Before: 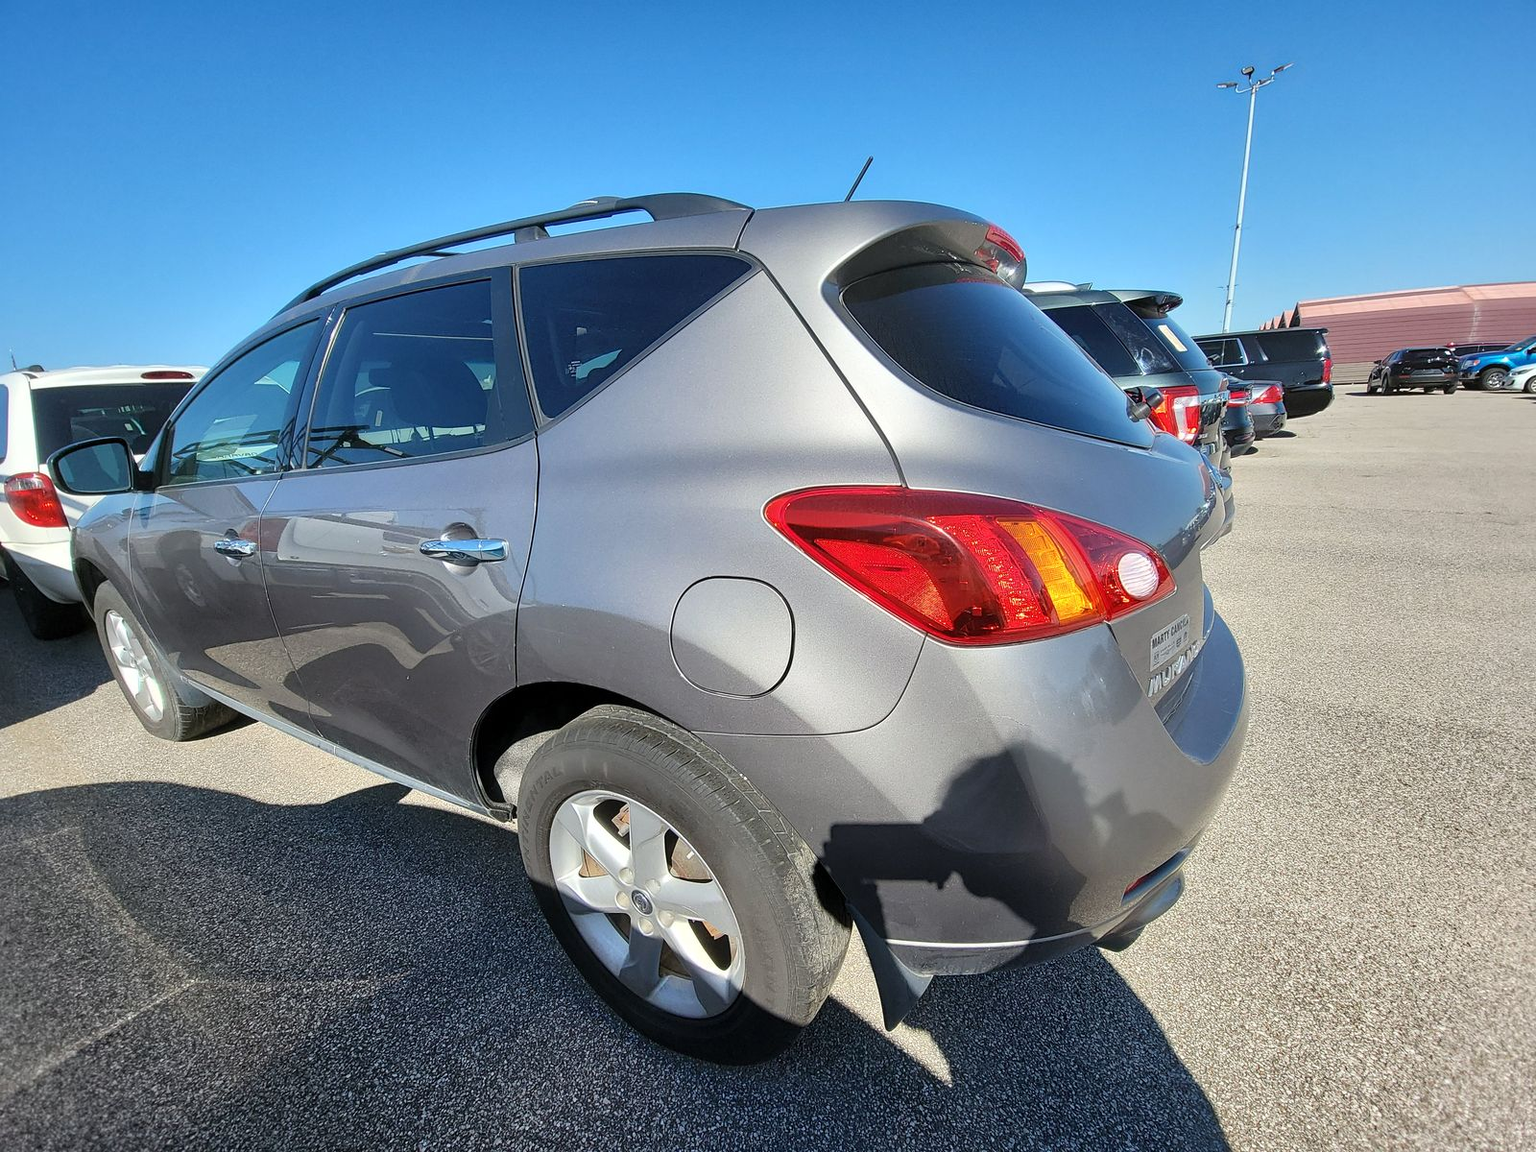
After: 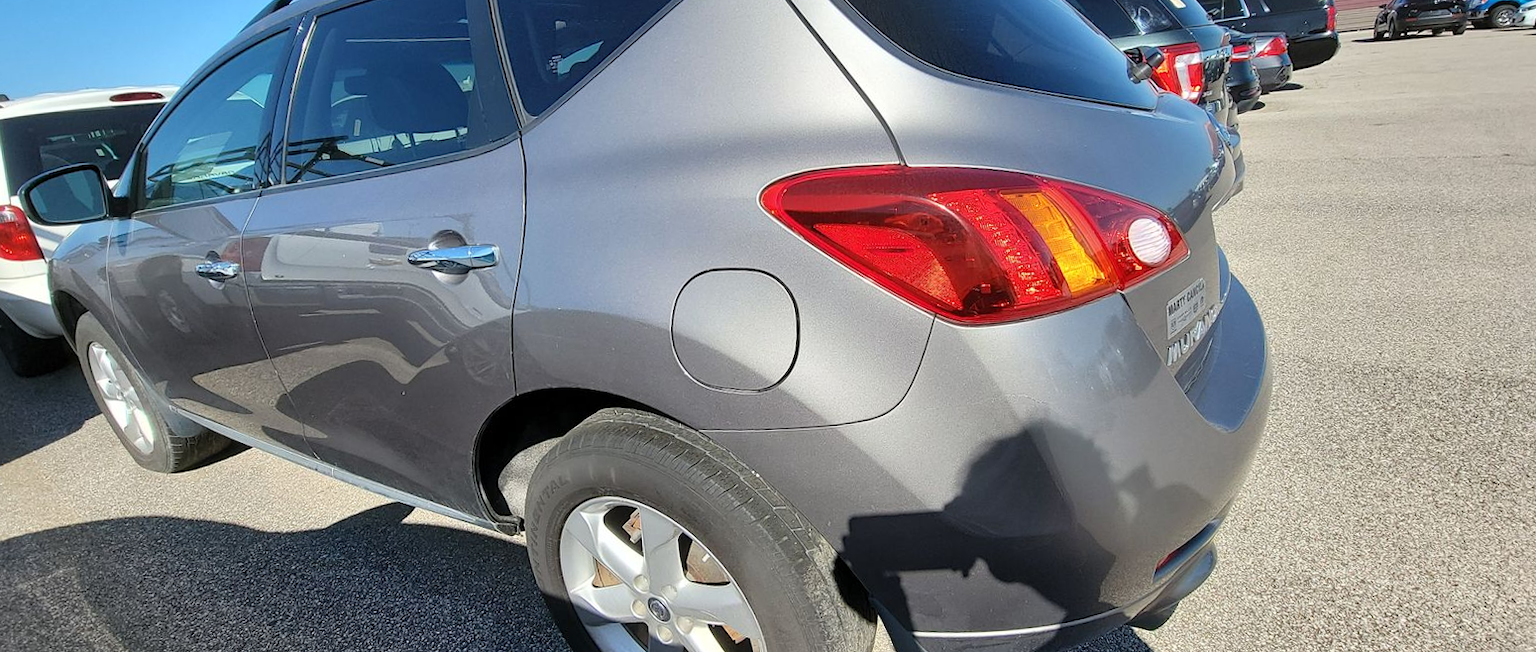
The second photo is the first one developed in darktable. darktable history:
white balance: red 1, blue 1
rotate and perspective: rotation -3.52°, crop left 0.036, crop right 0.964, crop top 0.081, crop bottom 0.919
crop and rotate: top 25.357%, bottom 13.942%
